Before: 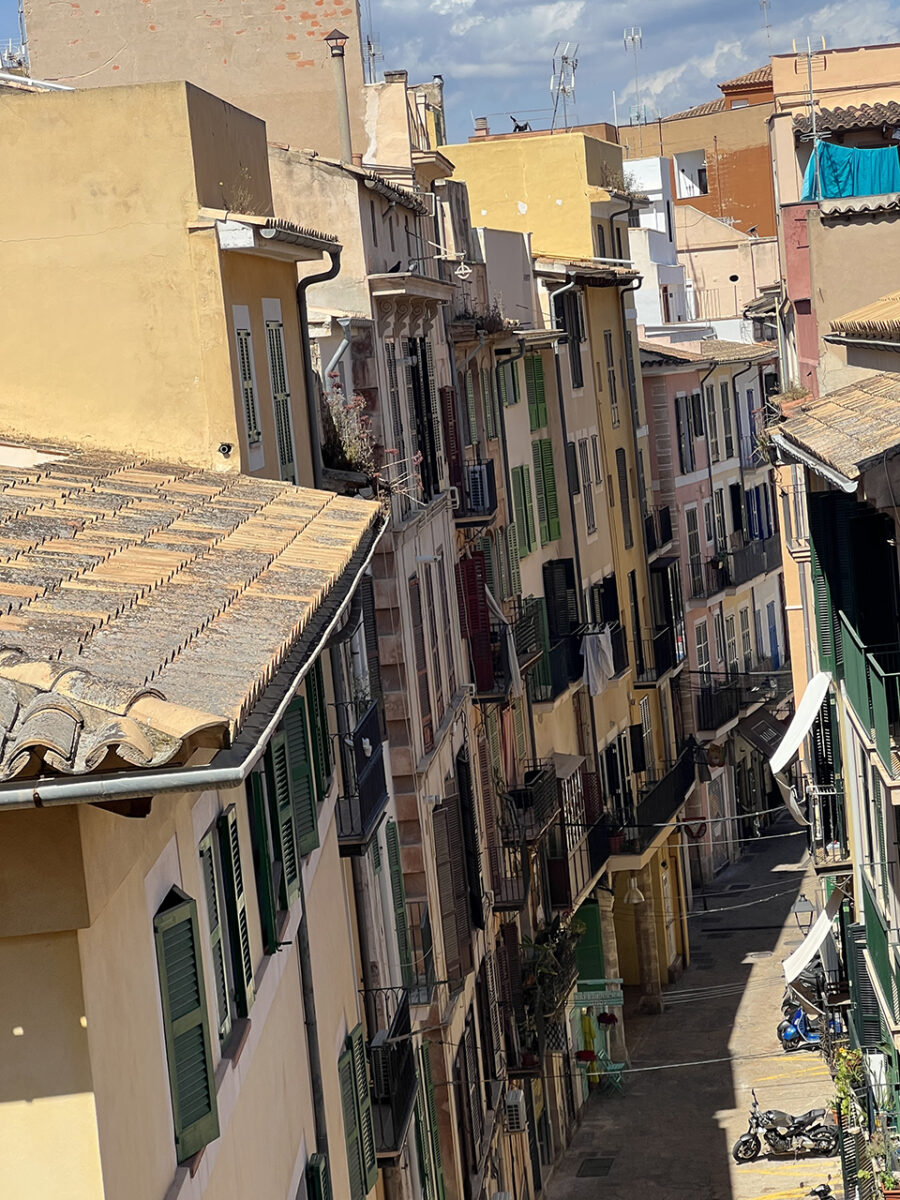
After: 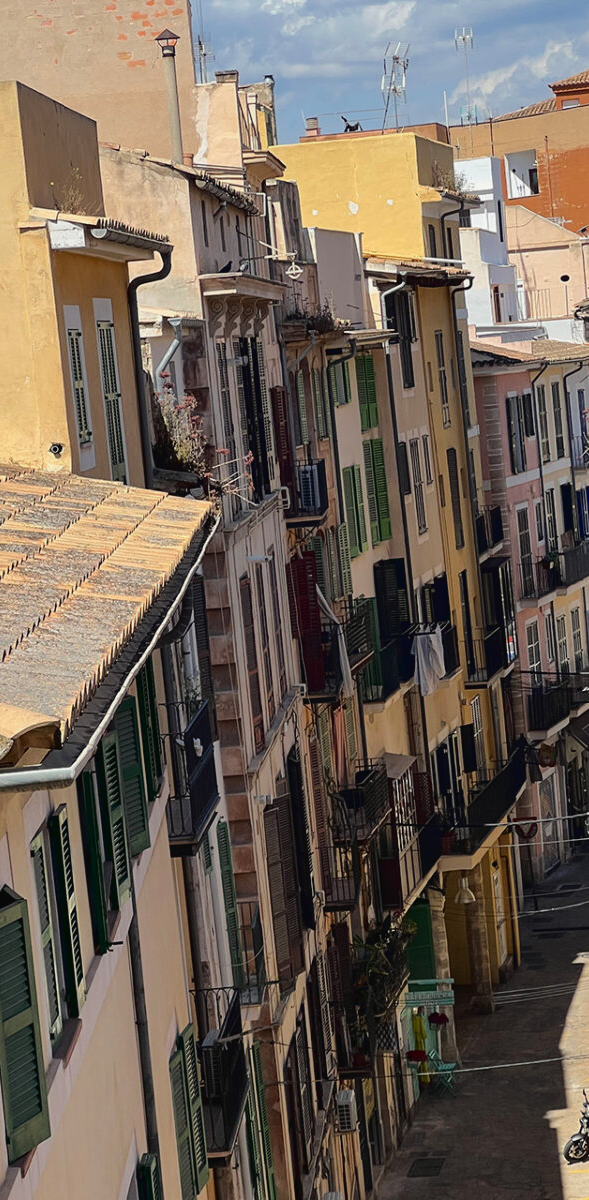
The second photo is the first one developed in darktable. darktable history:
crop and rotate: left 18.866%, right 15.596%
tone curve: curves: ch0 [(0, 0.021) (0.049, 0.044) (0.157, 0.131) (0.365, 0.359) (0.499, 0.517) (0.675, 0.667) (0.856, 0.83) (1, 0.969)]; ch1 [(0, 0) (0.302, 0.309) (0.433, 0.443) (0.472, 0.47) (0.502, 0.503) (0.527, 0.516) (0.564, 0.557) (0.614, 0.645) (0.677, 0.722) (0.859, 0.889) (1, 1)]; ch2 [(0, 0) (0.33, 0.301) (0.447, 0.44) (0.487, 0.496) (0.502, 0.501) (0.535, 0.537) (0.565, 0.558) (0.608, 0.624) (1, 1)], color space Lab, linked channels, preserve colors none
